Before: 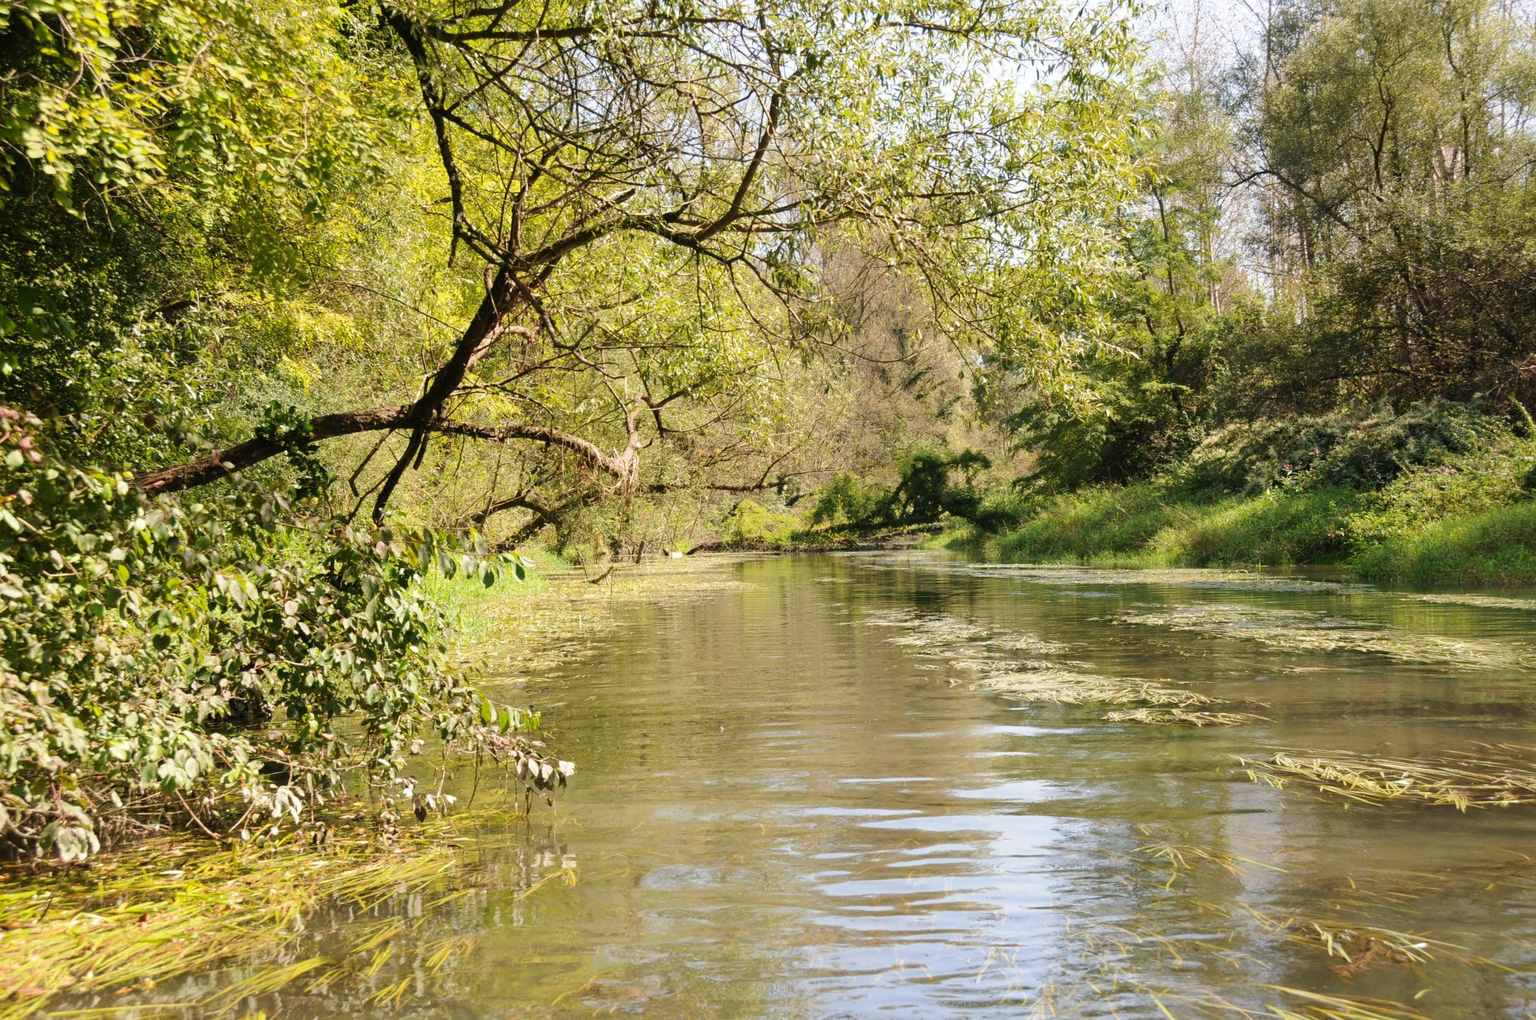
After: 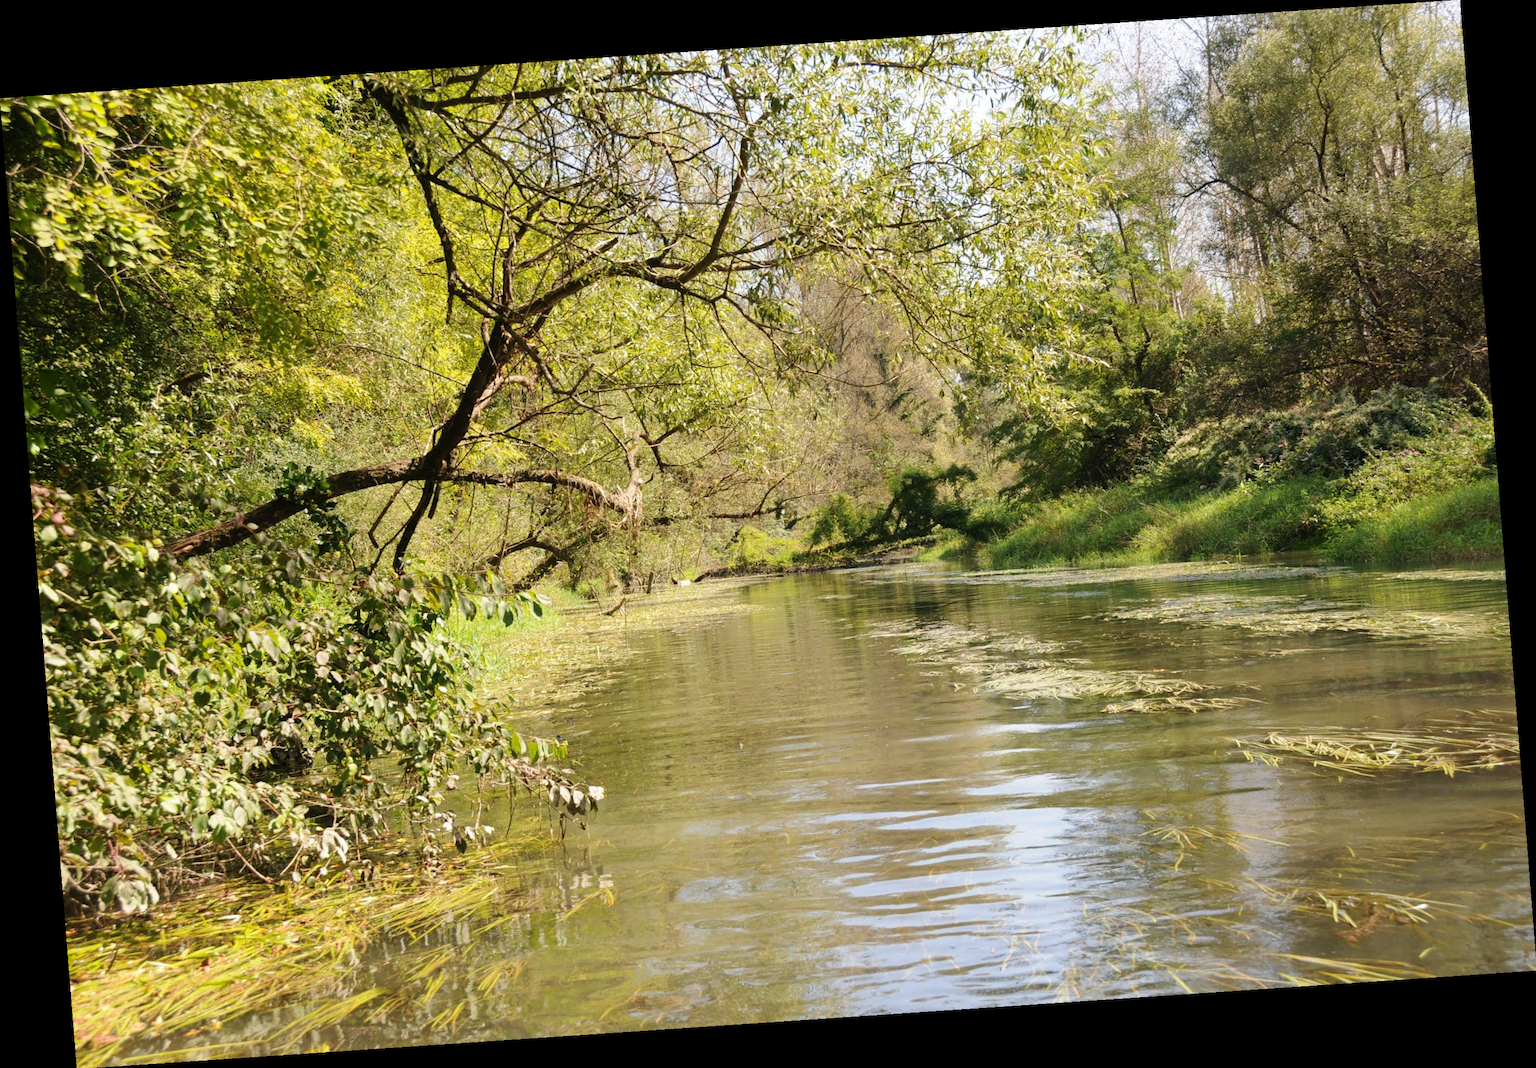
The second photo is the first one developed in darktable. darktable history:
rotate and perspective: rotation -4.2°, shear 0.006, automatic cropping off
